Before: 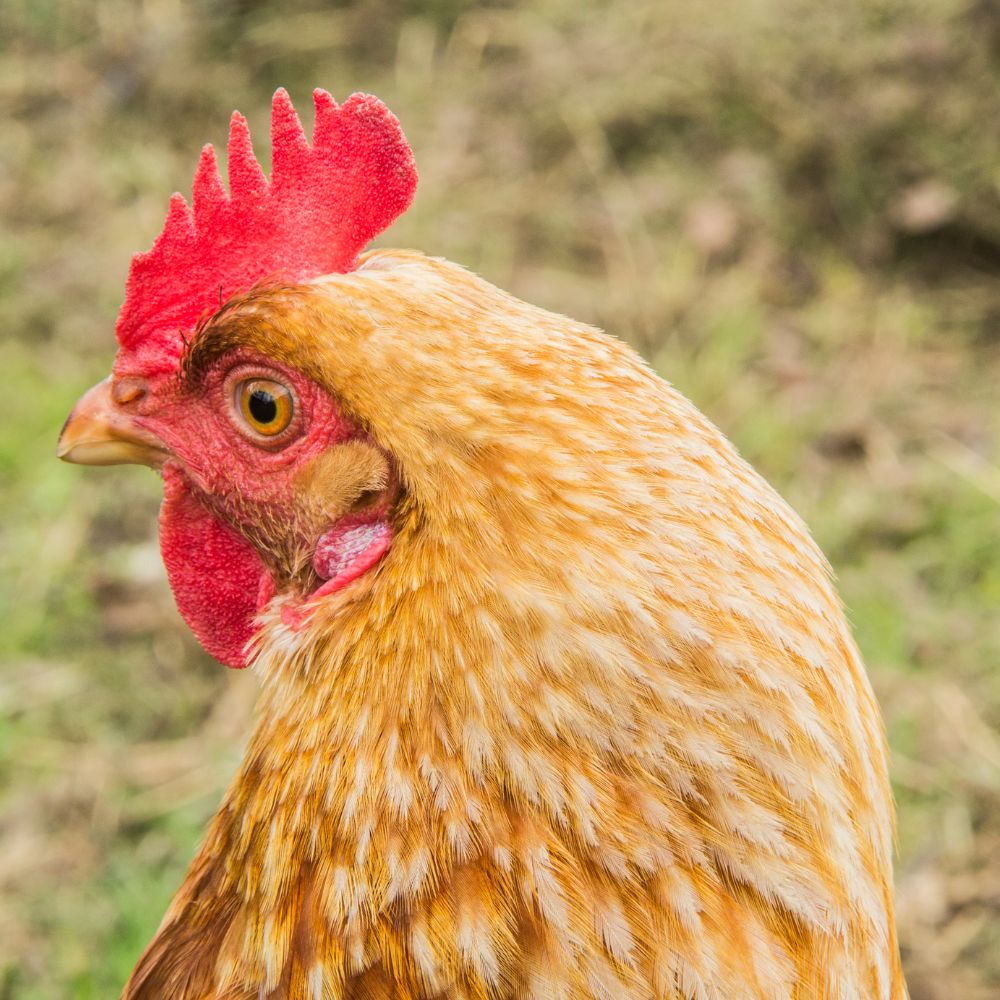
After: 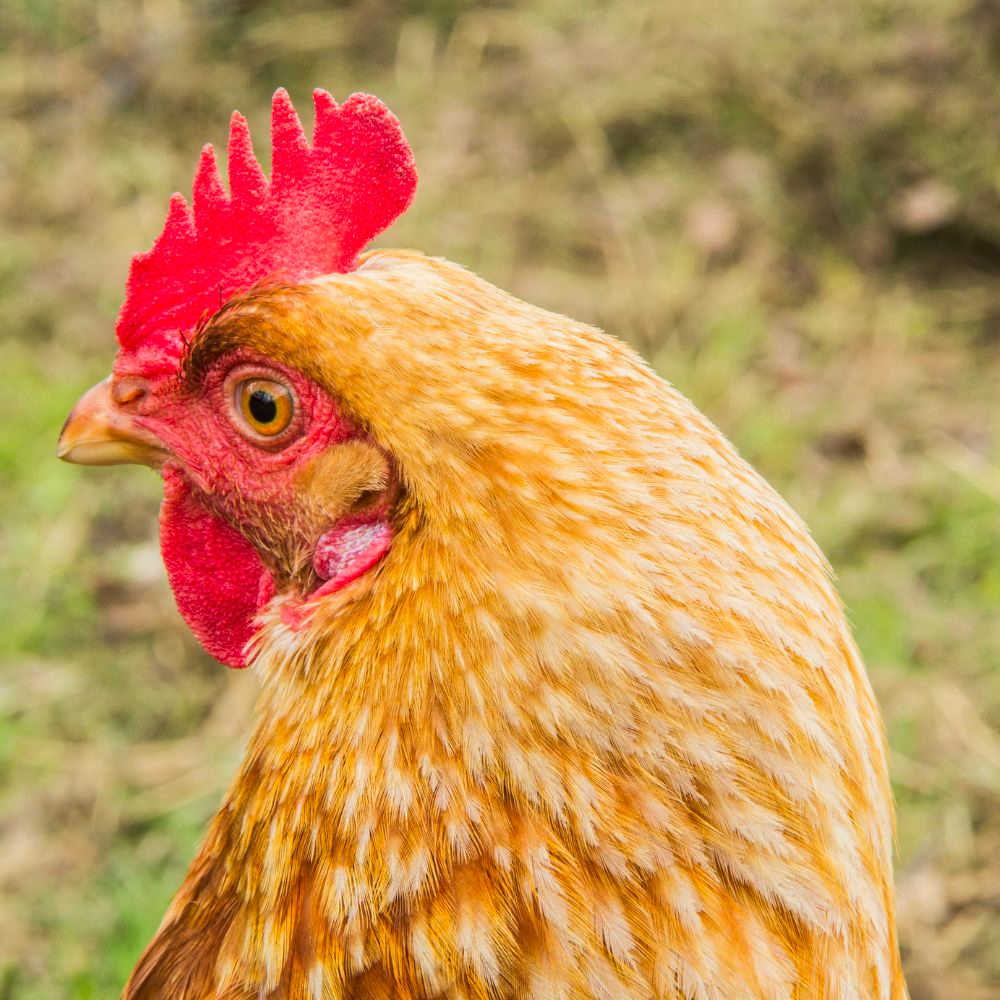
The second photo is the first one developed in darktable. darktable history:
contrast brightness saturation: contrast 0.04, saturation 0.163
